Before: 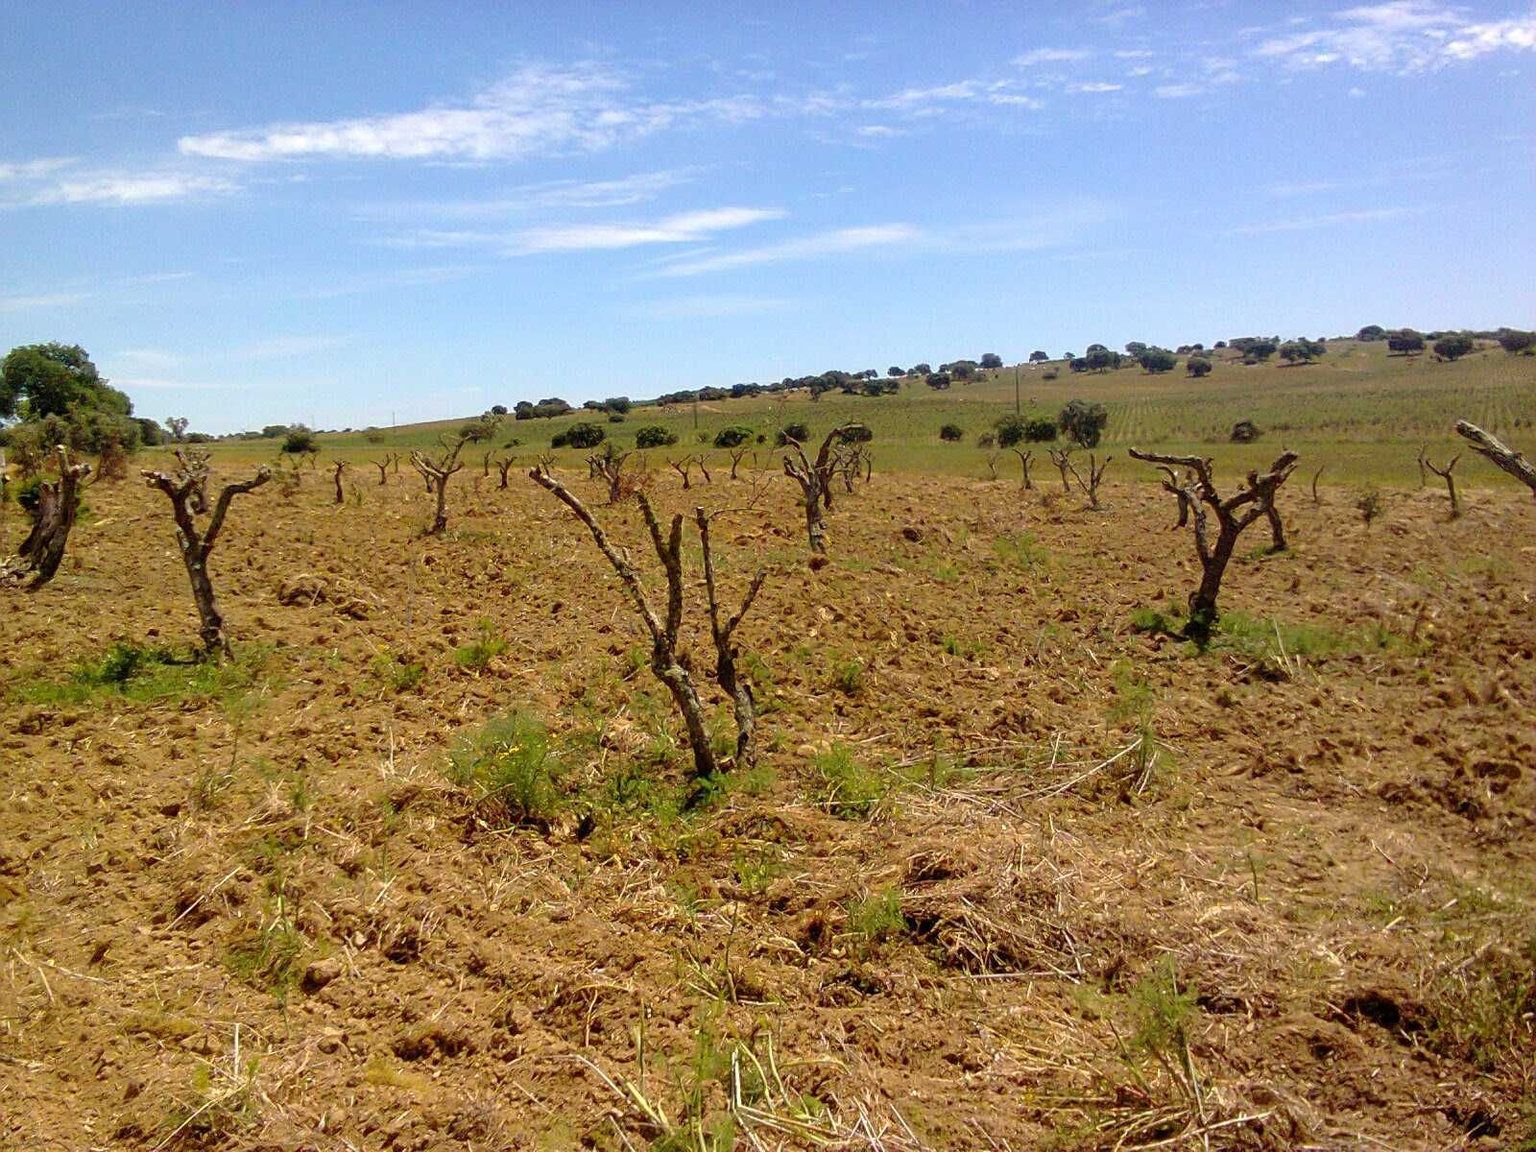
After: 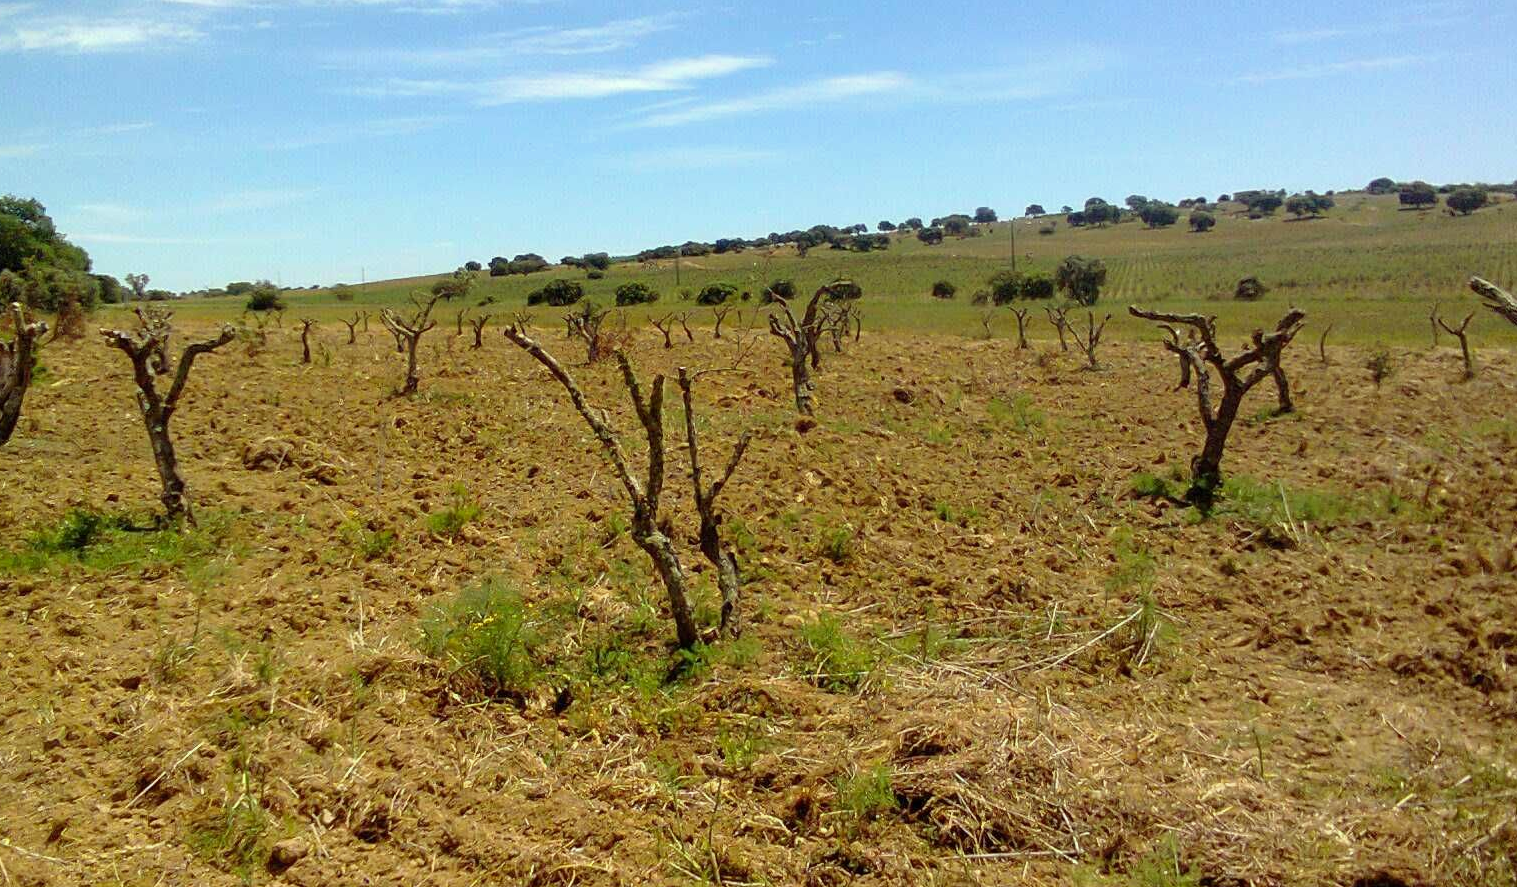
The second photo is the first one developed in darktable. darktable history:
crop and rotate: left 2.946%, top 13.44%, right 2.229%, bottom 12.619%
color correction: highlights a* -7.79, highlights b* 3.35
